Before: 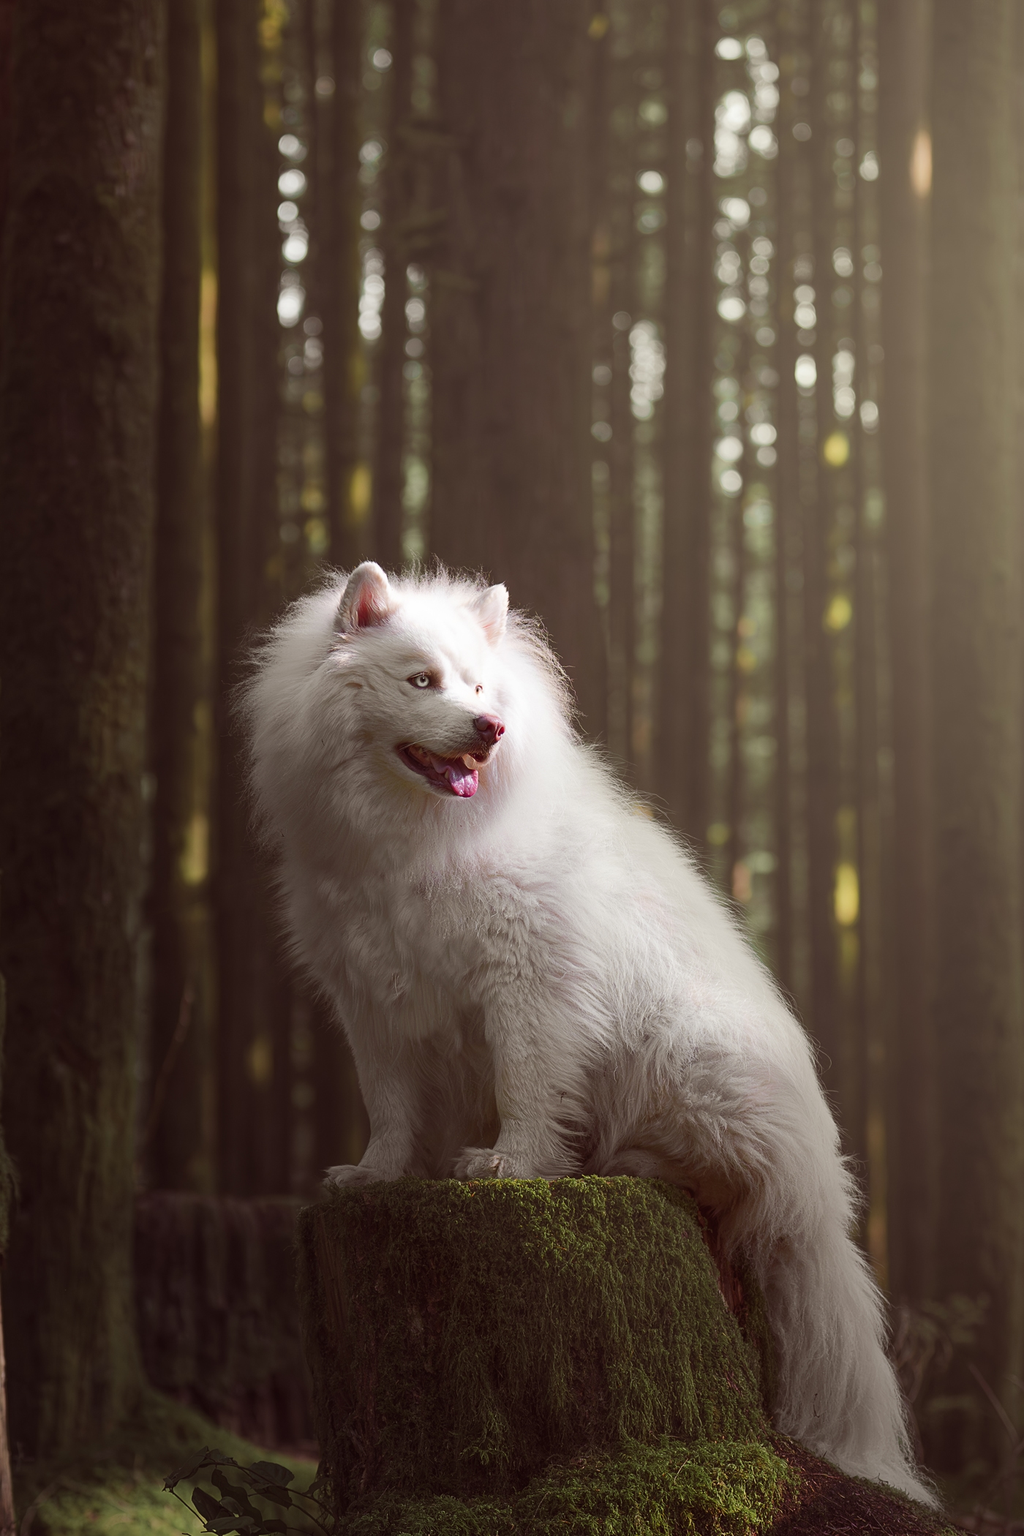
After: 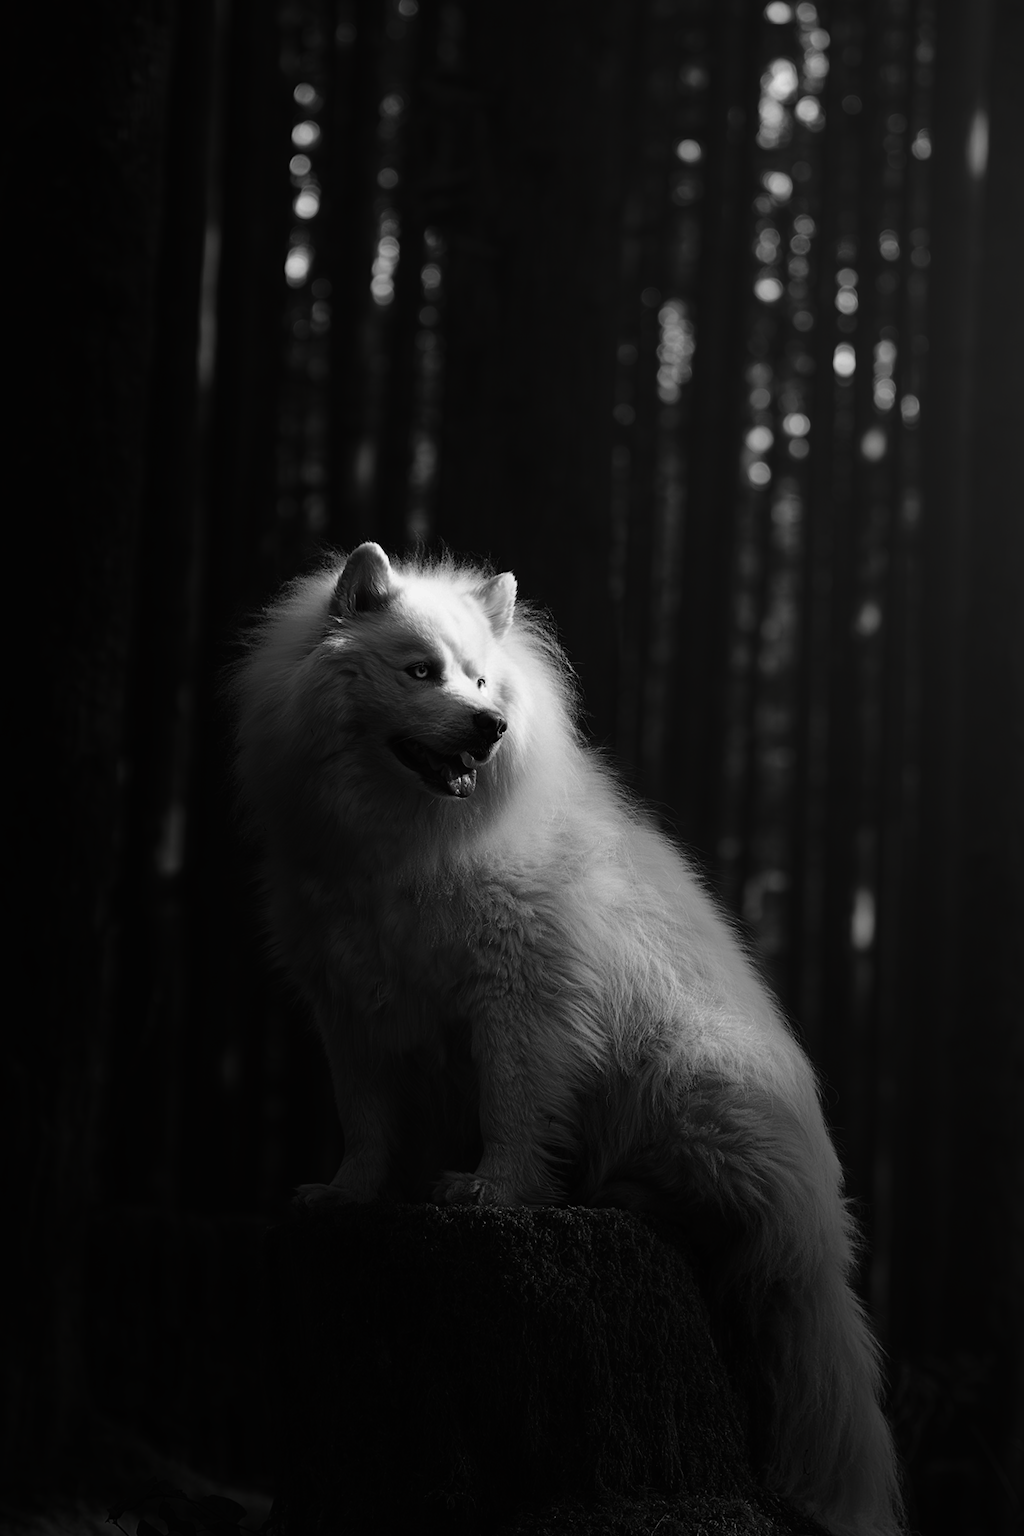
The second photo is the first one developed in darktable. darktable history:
exposure: black level correction -0.022, exposure -0.036 EV, compensate highlight preservation false
crop and rotate: angle -2.57°
contrast brightness saturation: contrast 0.021, brightness -0.998, saturation -0.983
